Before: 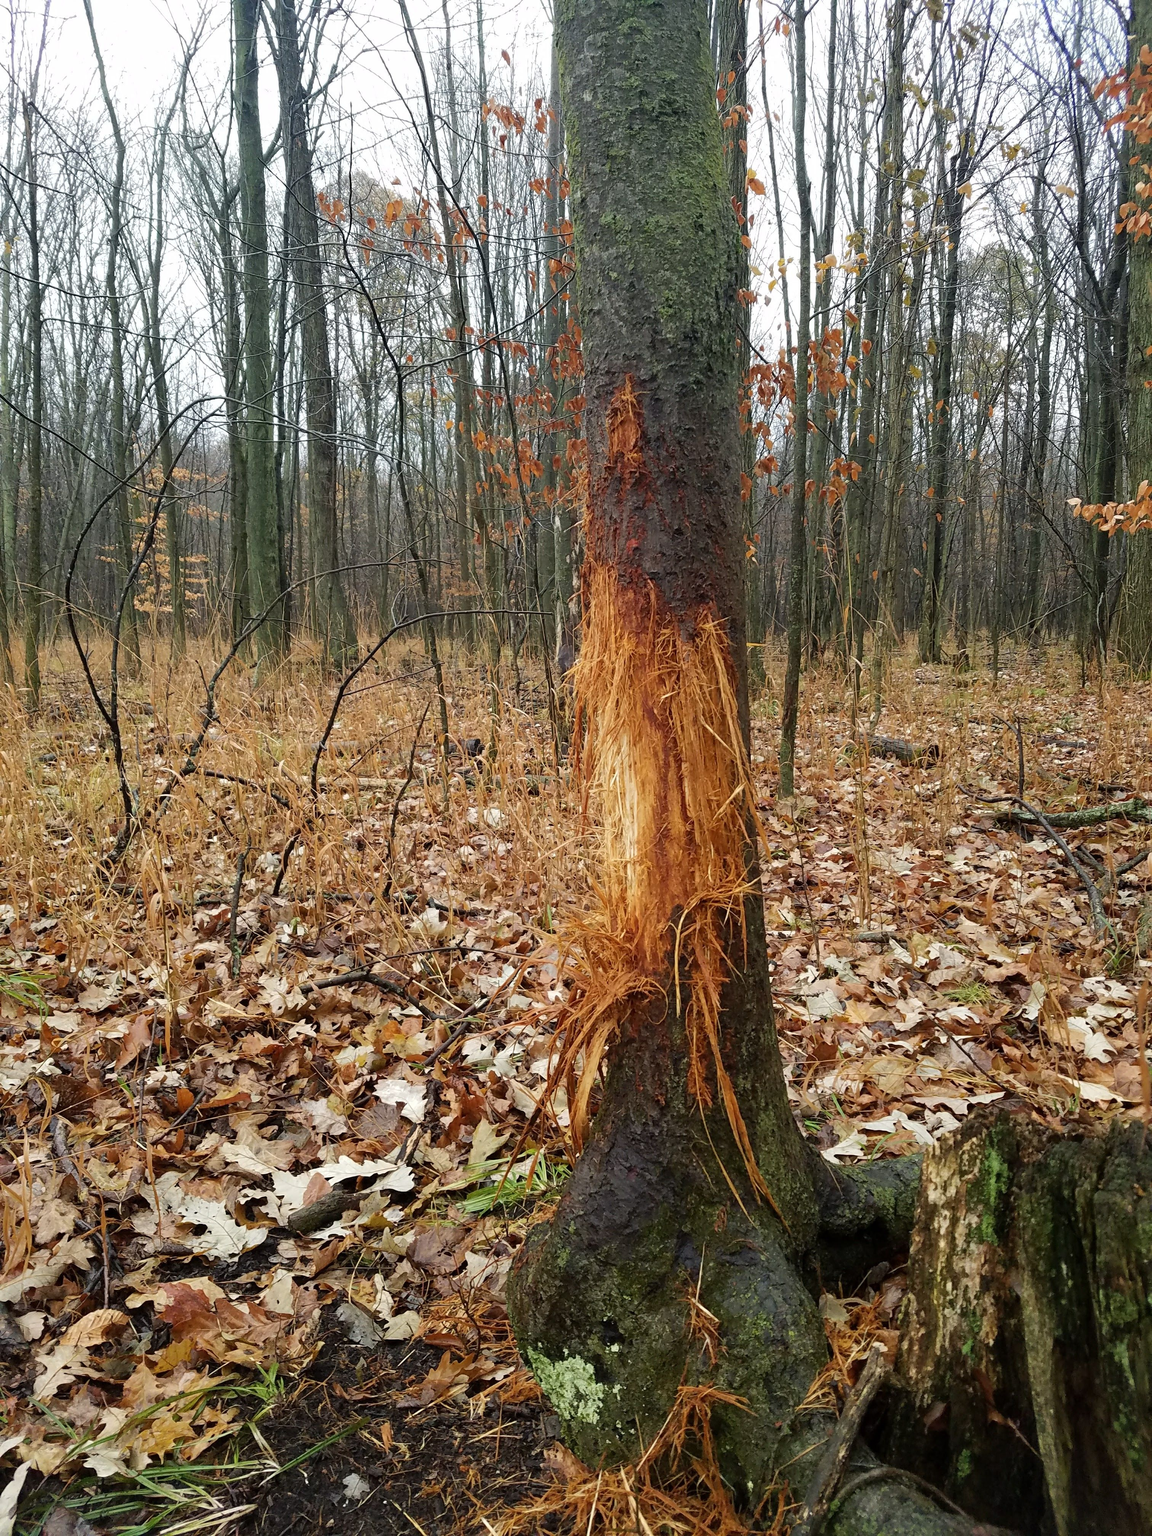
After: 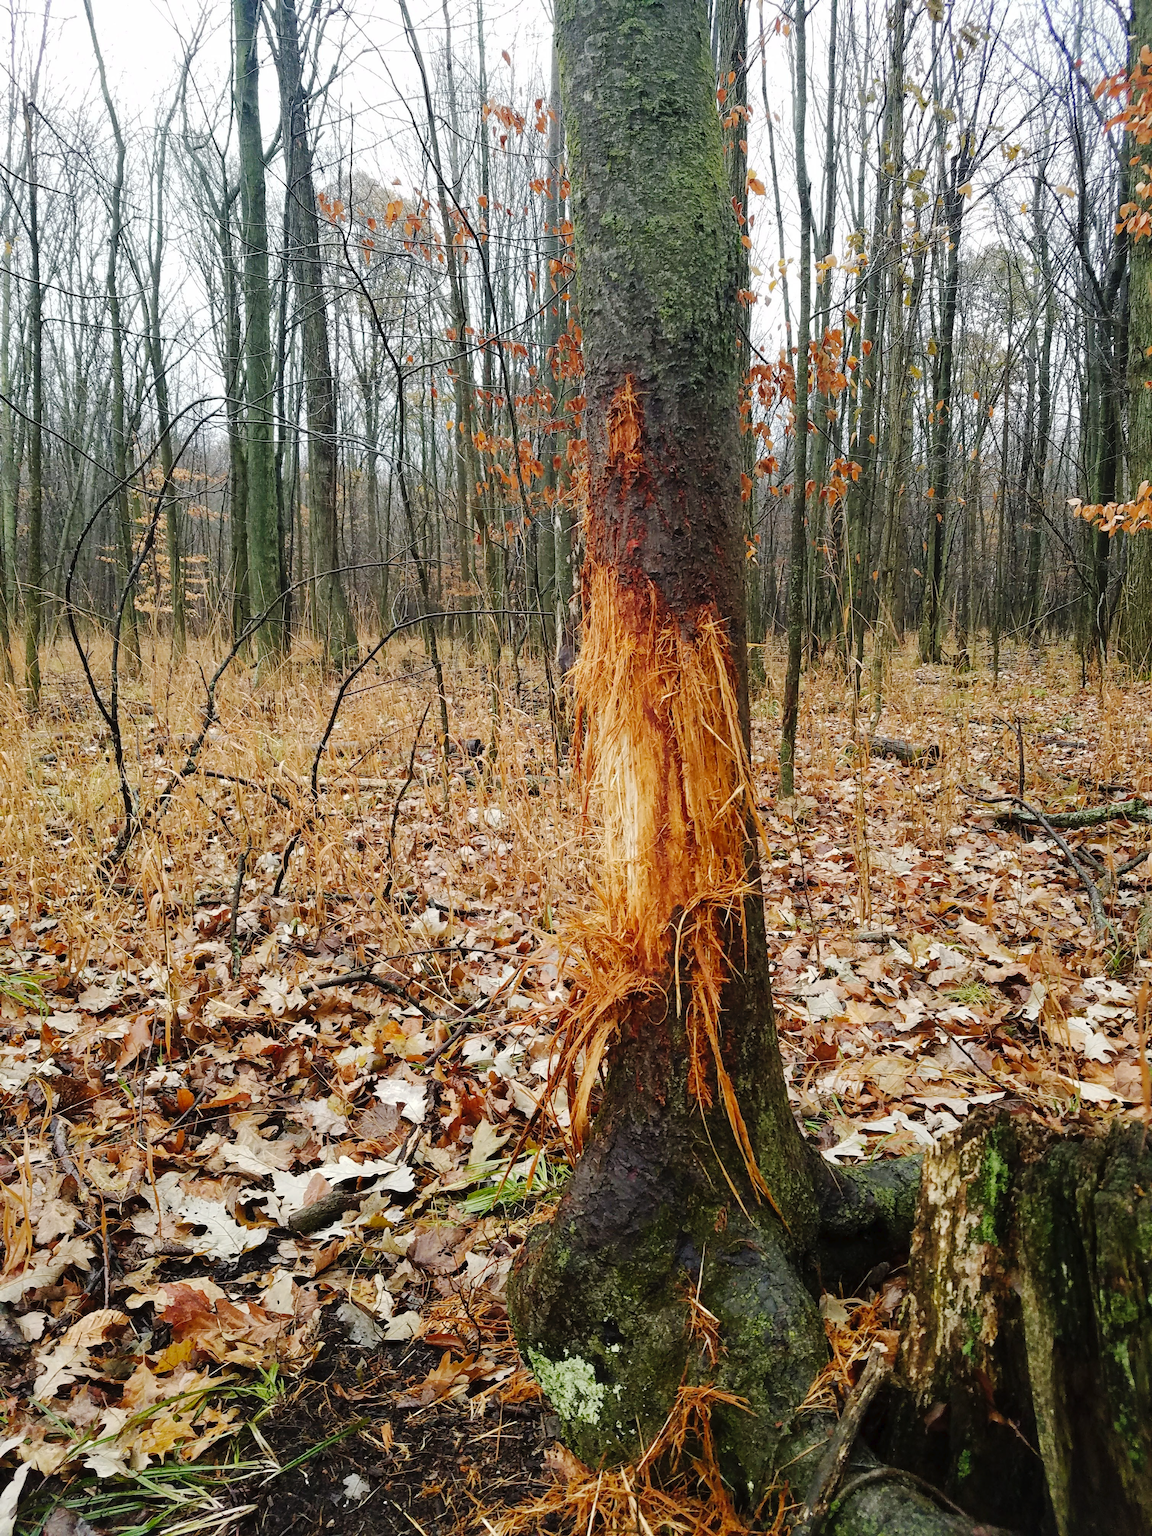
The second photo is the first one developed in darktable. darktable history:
base curve: curves: ch0 [(0, 0) (0.303, 0.277) (1, 1)]
tone curve: curves: ch0 [(0, 0) (0.003, 0.015) (0.011, 0.021) (0.025, 0.032) (0.044, 0.046) (0.069, 0.062) (0.1, 0.08) (0.136, 0.117) (0.177, 0.165) (0.224, 0.221) (0.277, 0.298) (0.335, 0.385) (0.399, 0.469) (0.468, 0.558) (0.543, 0.637) (0.623, 0.708) (0.709, 0.771) (0.801, 0.84) (0.898, 0.907) (1, 1)], preserve colors none
